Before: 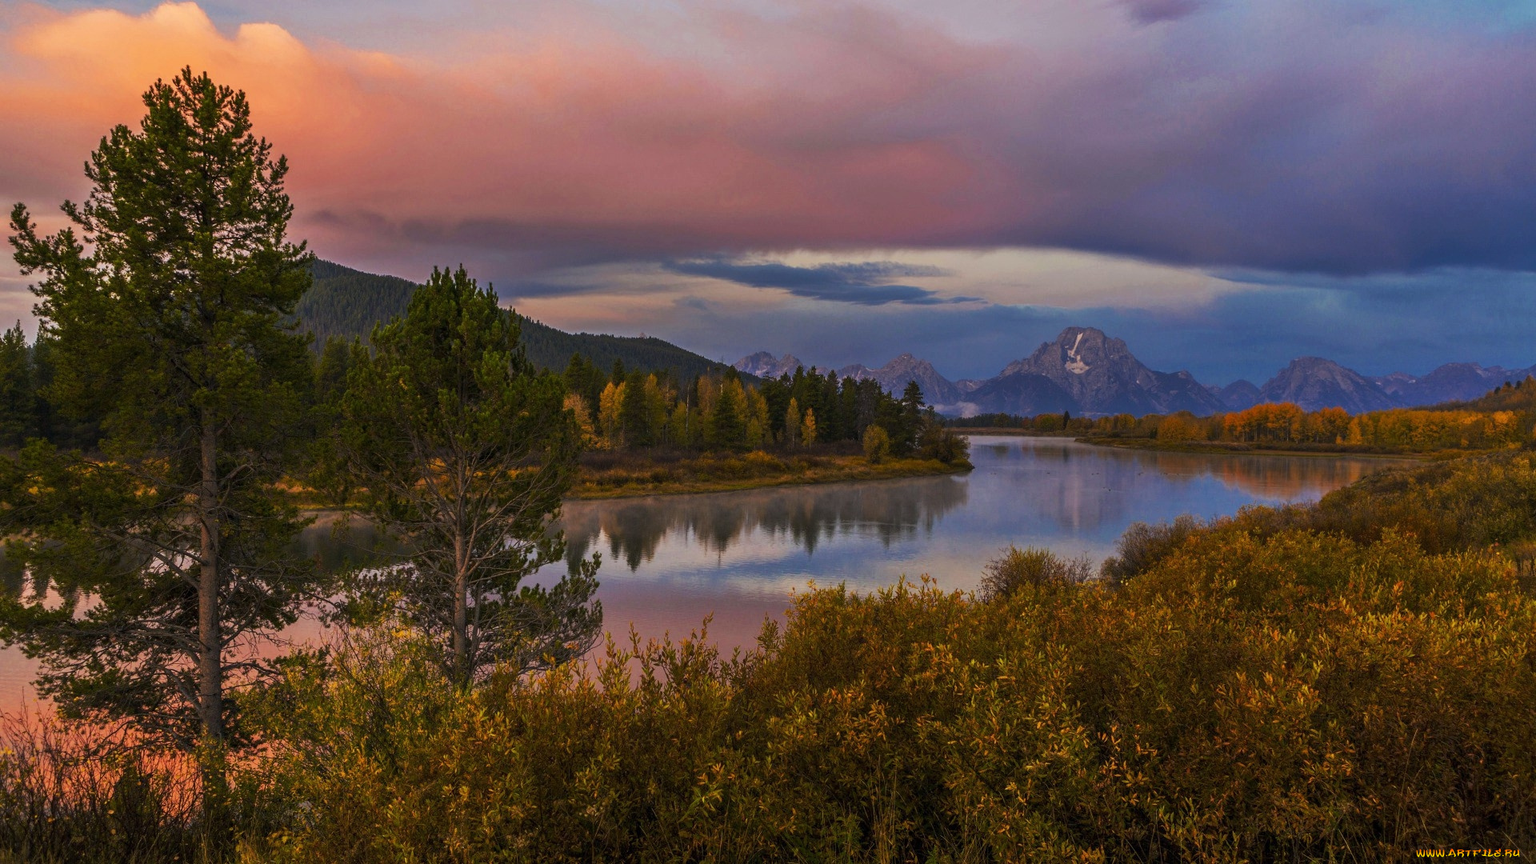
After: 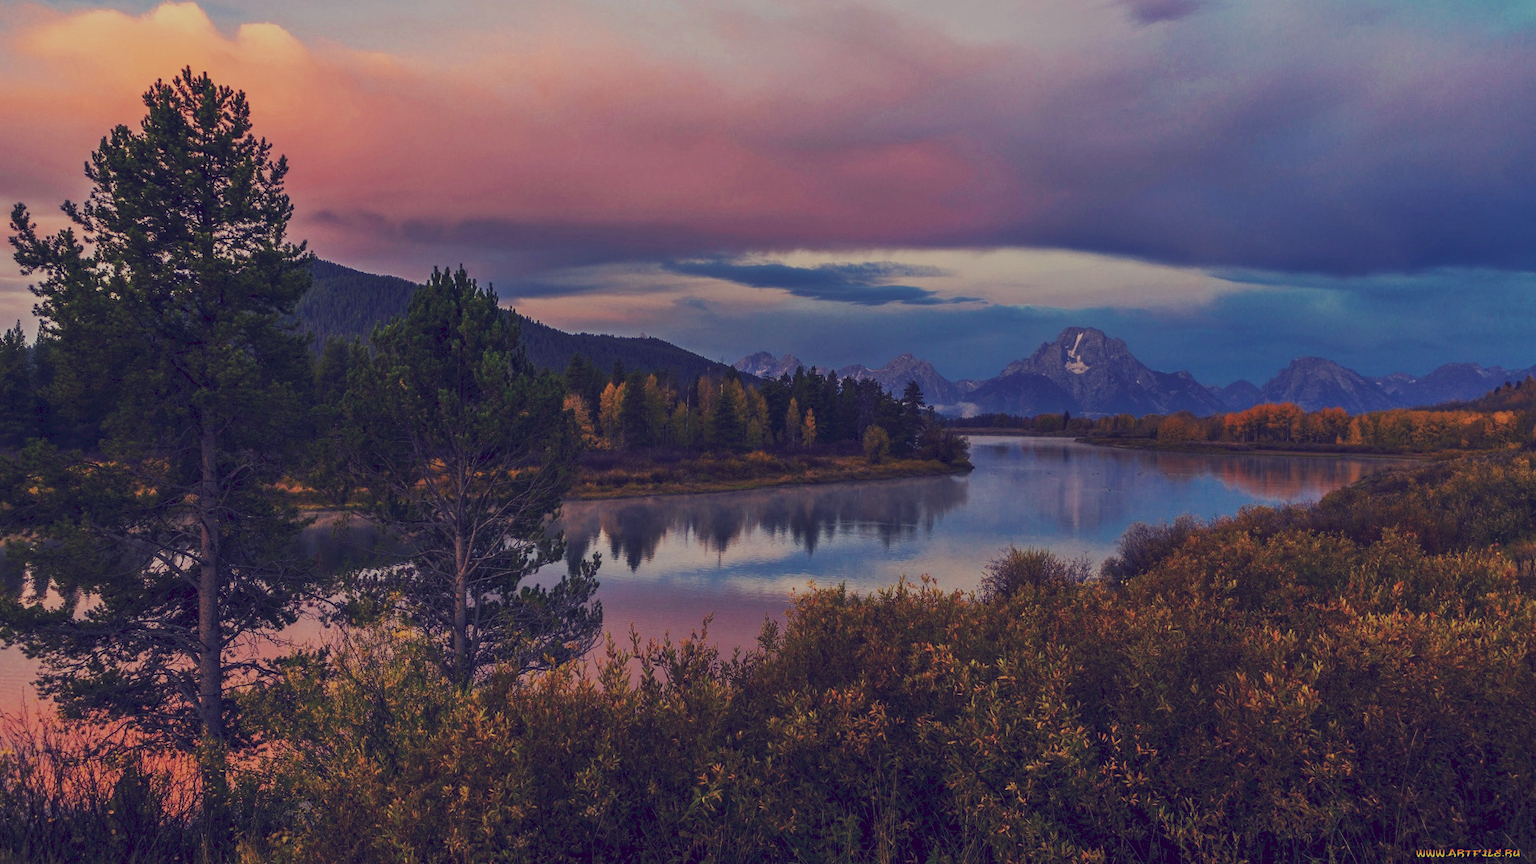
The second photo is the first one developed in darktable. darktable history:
tone curve: curves: ch0 [(0, 0) (0.003, 0.096) (0.011, 0.096) (0.025, 0.098) (0.044, 0.099) (0.069, 0.106) (0.1, 0.128) (0.136, 0.153) (0.177, 0.186) (0.224, 0.218) (0.277, 0.265) (0.335, 0.316) (0.399, 0.374) (0.468, 0.445) (0.543, 0.526) (0.623, 0.605) (0.709, 0.681) (0.801, 0.758) (0.898, 0.819) (1, 1)], preserve colors none
color look up table: target L [94.33, 93.2, 83.77, 83.14, 76.26, 76.02, 60.61, 55.35, 50.76, 49.39, 39.57, 39.46, 18.99, 203.3, 85.33, 83.58, 77.35, 72.23, 67.46, 65.75, 56.39, 51.38, 46.84, 45.42, 44.21, 38.9, 29.9, 19.09, 73.94, 61.47, 58.49, 57.82, 48.88, 49.55, 43.21, 42.98, 35.15, 35.43, 30.34, 9.116, 6.91, 3.331, 93.35, 84.01, 63.95, 62.31, 60.47, 41.95, 34.62], target a [-5.578, -12.76, -64.18, -28.18, -73.79, -32.46, -14.52, -48.15, -32.02, -2.56, -26.3, -24.12, -18.08, 0, 9.801, 5.755, 8.548, 10.98, 41.74, 38.05, 25.44, 71, 46.31, 67.04, 2.236, 43.74, 7.17, 24.88, 19.94, 58.58, 74.47, 33.42, 65.32, 22.98, 8.108, 52.58, 25.61, 58.73, 39.45, 47.71, 49.49, 30.78, -7.331, -50.86, -27.24, -37.65, -12.24, -7.748, -3.529], target b [27.45, 51.04, 23.17, 71.4, 64.73, 19.26, 34.19, 41.4, 7.922, 6.237, 26.81, -9.018, -0.39, -0.002, 34.11, 12.29, 68.67, 44.05, 2.005, 31.35, 23.96, 18.99, 39.82, 1.788, 21.01, 7.629, -7.815, 2.143, -15.46, -19.45, -42.02, -38.79, -57.75, -5.141, -61.35, -14.14, -35.18, -48.83, -83.68, -39.99, -68.53, -49.89, 7.346, -1.85, -32.98, -6.986, -9.241, -37.17, -29.05], num patches 49
